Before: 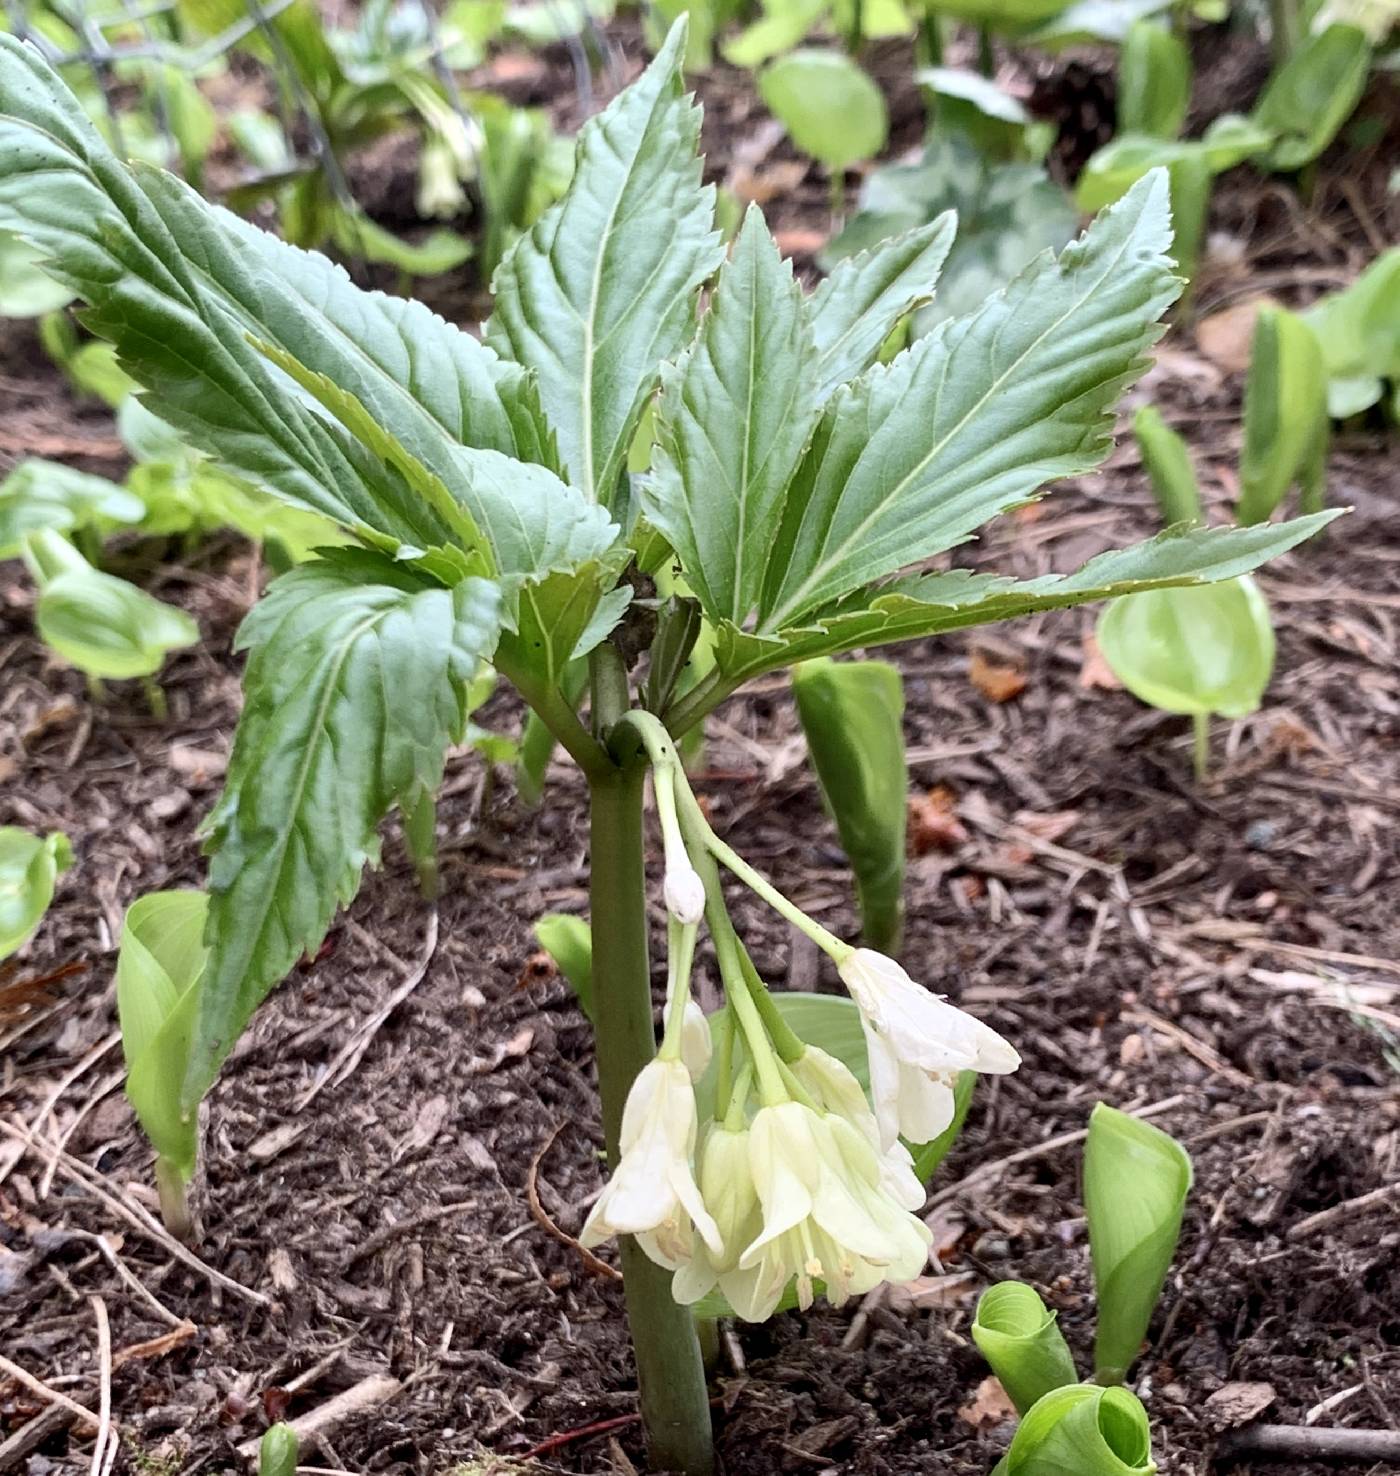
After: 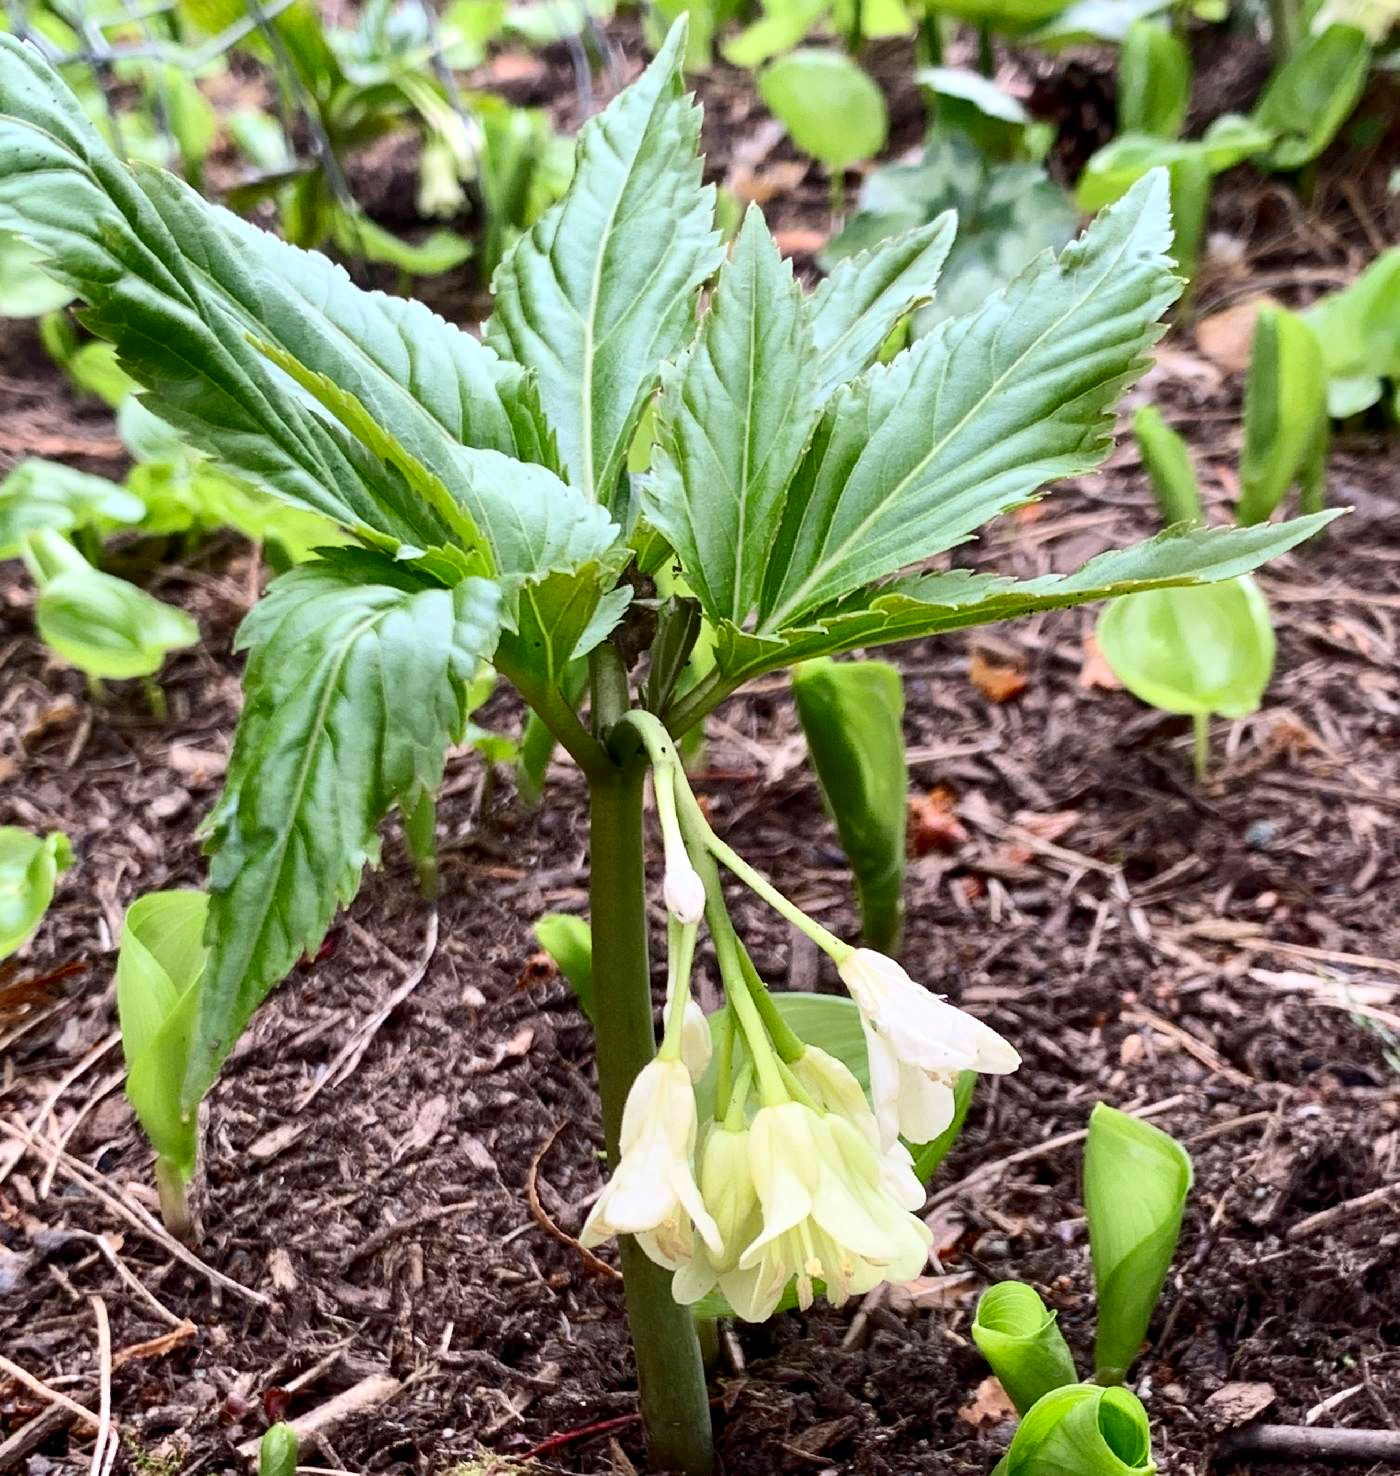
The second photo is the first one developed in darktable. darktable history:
contrast brightness saturation: contrast 0.167, saturation 0.332
